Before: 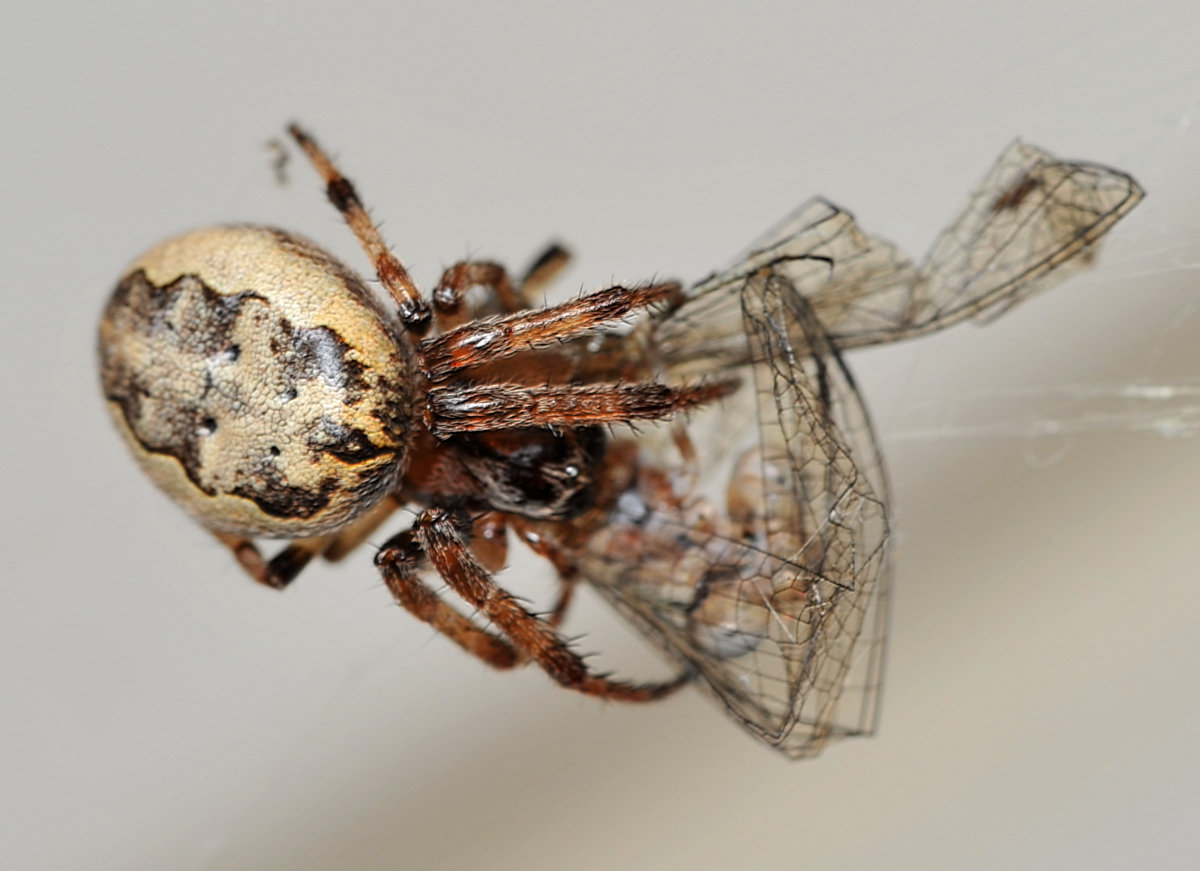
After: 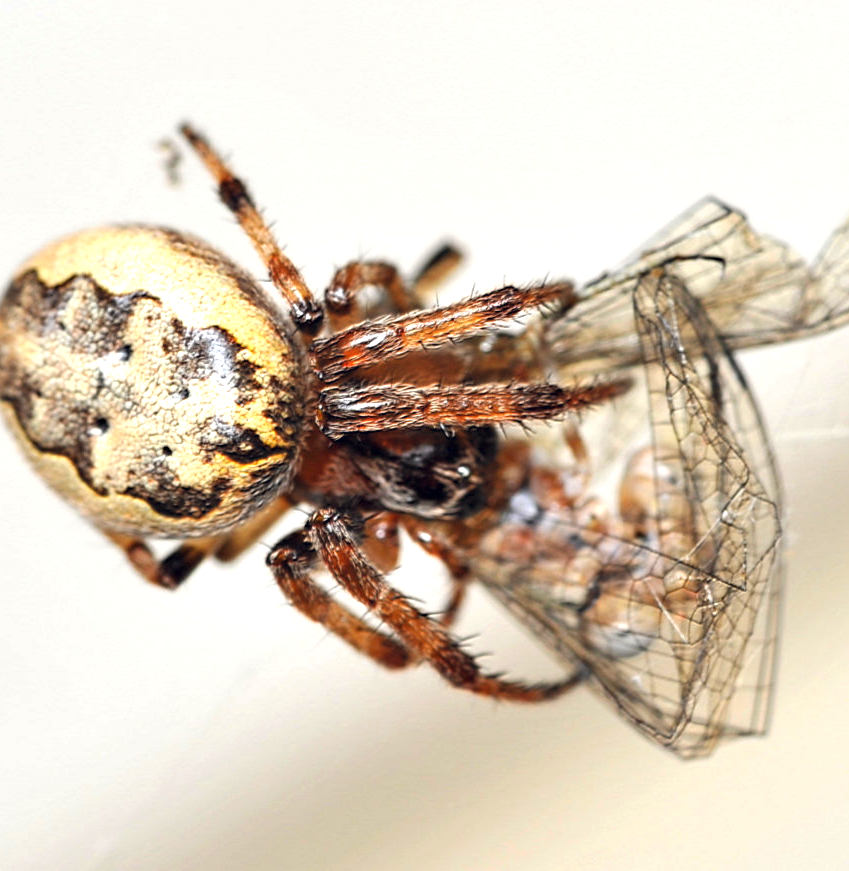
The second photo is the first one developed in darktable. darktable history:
crop and rotate: left 9.013%, right 20.175%
exposure: black level correction -0.001, exposure 0.91 EV, compensate highlight preservation false
color balance rgb: global offset › chroma 0.058%, global offset › hue 254.15°, linear chroma grading › global chroma 9.84%, perceptual saturation grading › global saturation 0.146%
haze removal: strength 0.1, compatibility mode true, adaptive false
local contrast: mode bilateral grid, contrast 100, coarseness 99, detail 108%, midtone range 0.2
